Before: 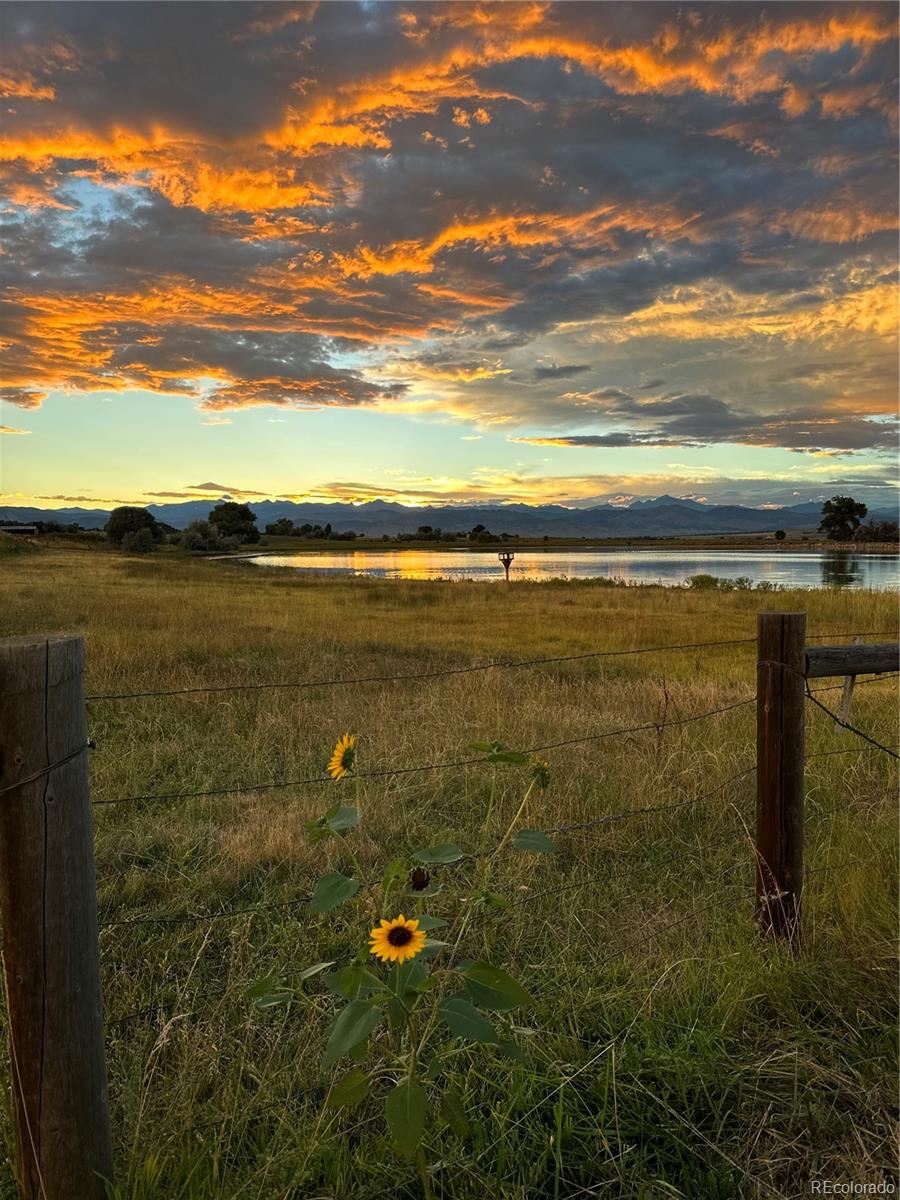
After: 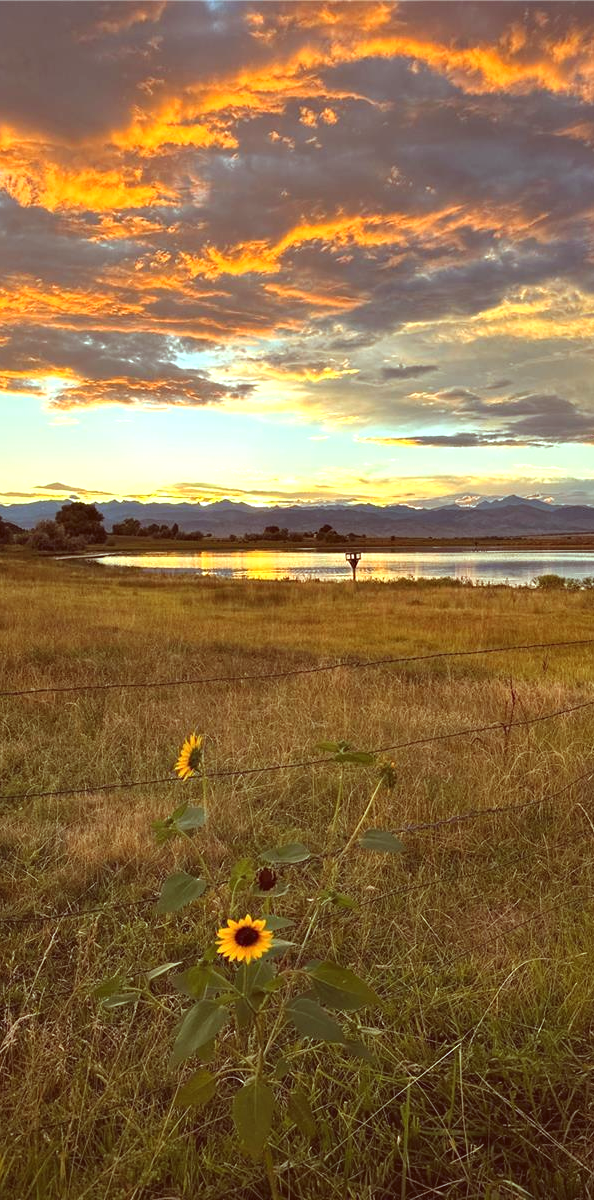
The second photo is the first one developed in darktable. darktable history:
crop: left 17.062%, right 16.933%
color correction: highlights a* -7.12, highlights b* -0.17, shadows a* 20.55, shadows b* 11.75
exposure: black level correction -0.005, exposure 0.616 EV, compensate highlight preservation false
